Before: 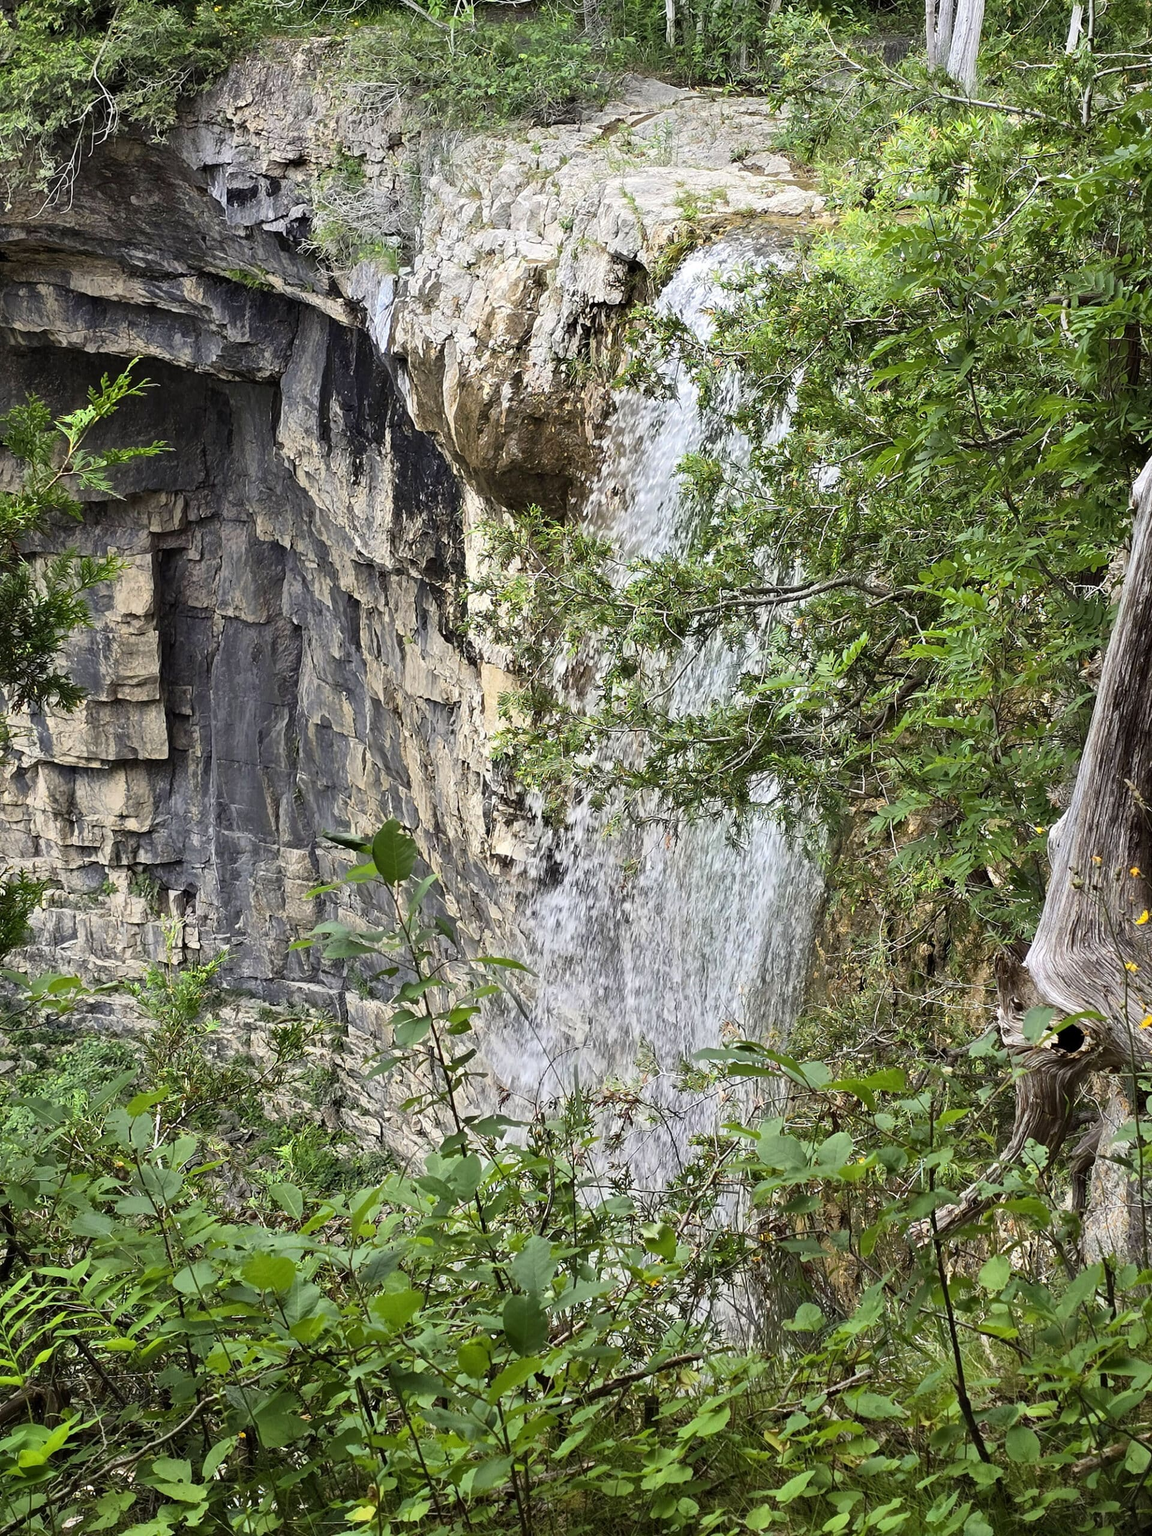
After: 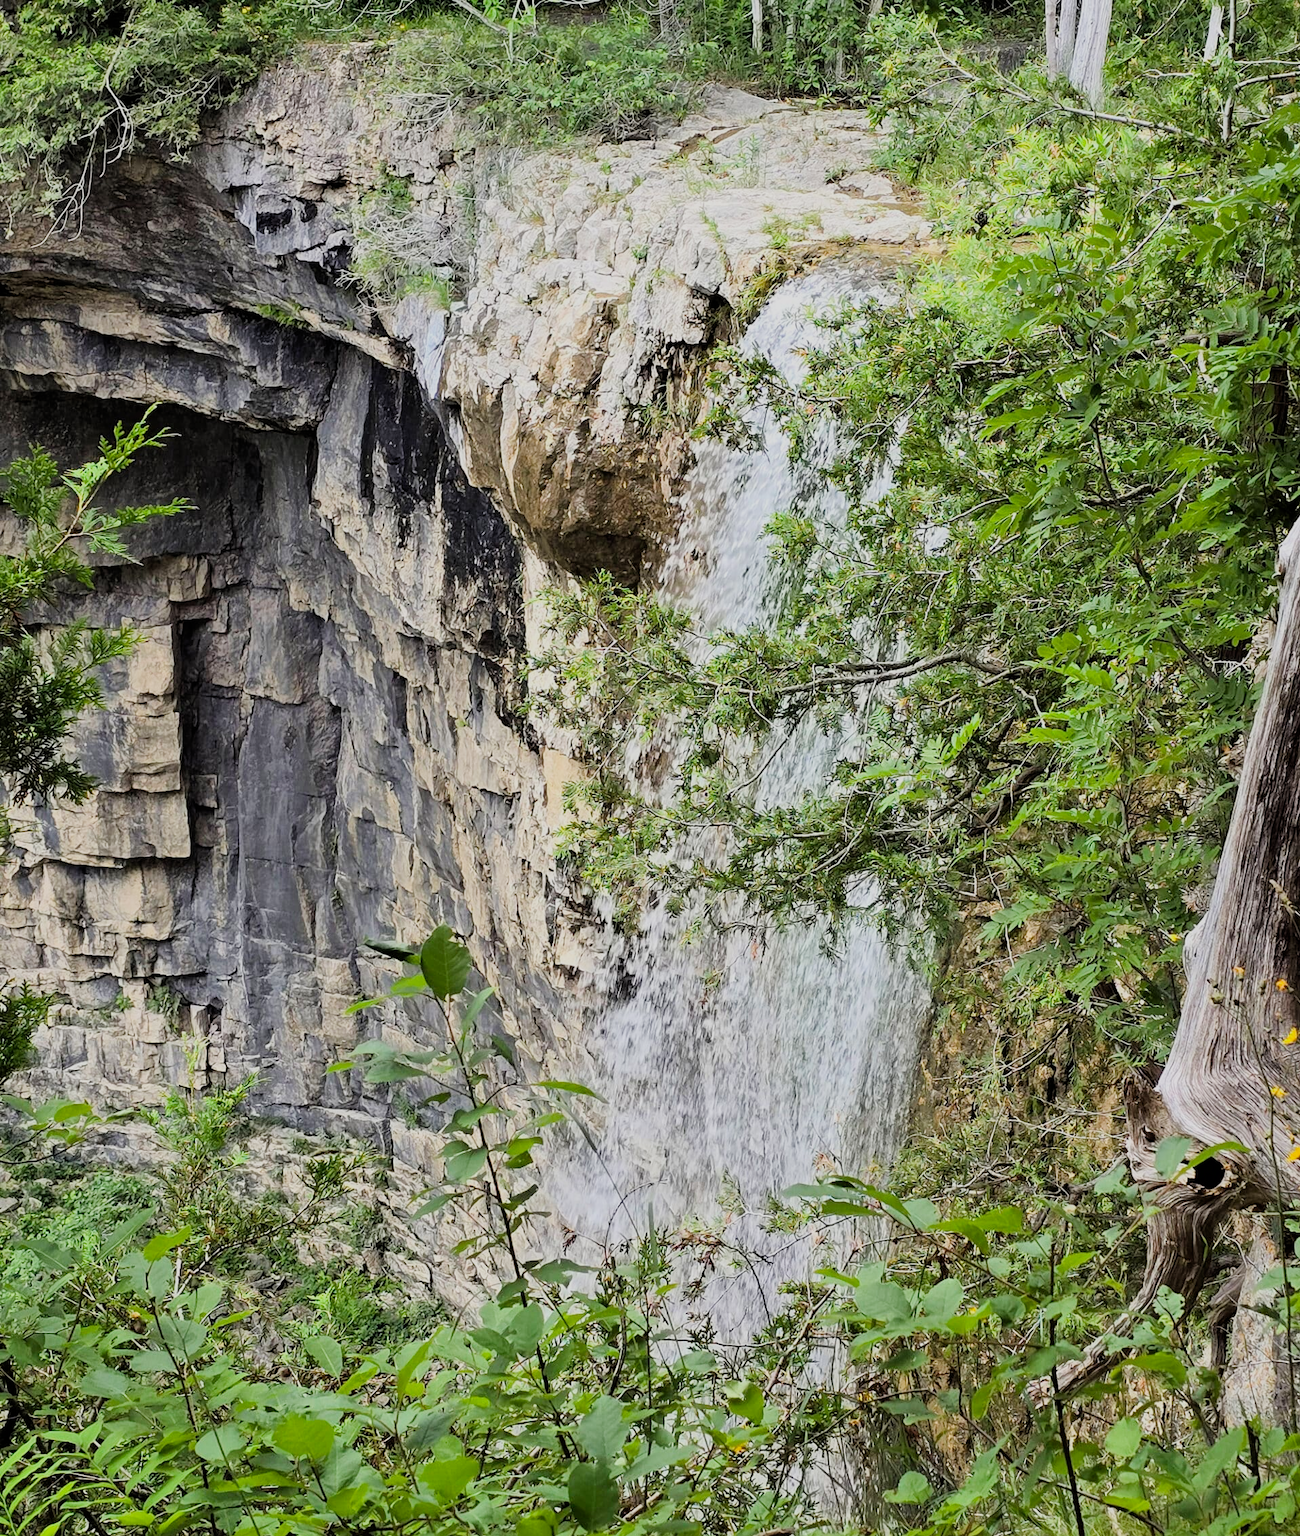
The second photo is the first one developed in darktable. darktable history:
exposure: black level correction 0, exposure 0.399 EV, compensate exposure bias true, compensate highlight preservation false
crop and rotate: top 0%, bottom 11.432%
filmic rgb: black relative exposure -7.08 EV, white relative exposure 5.36 EV, hardness 3.03, iterations of high-quality reconstruction 0
